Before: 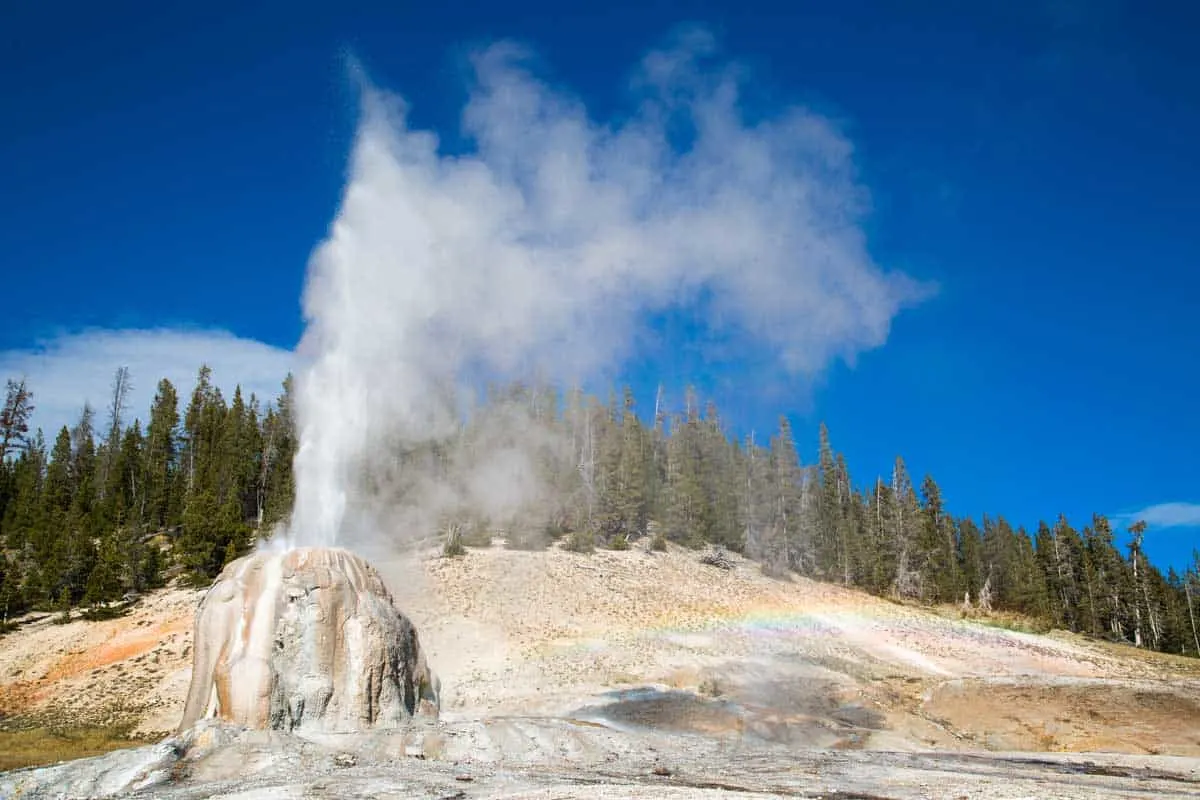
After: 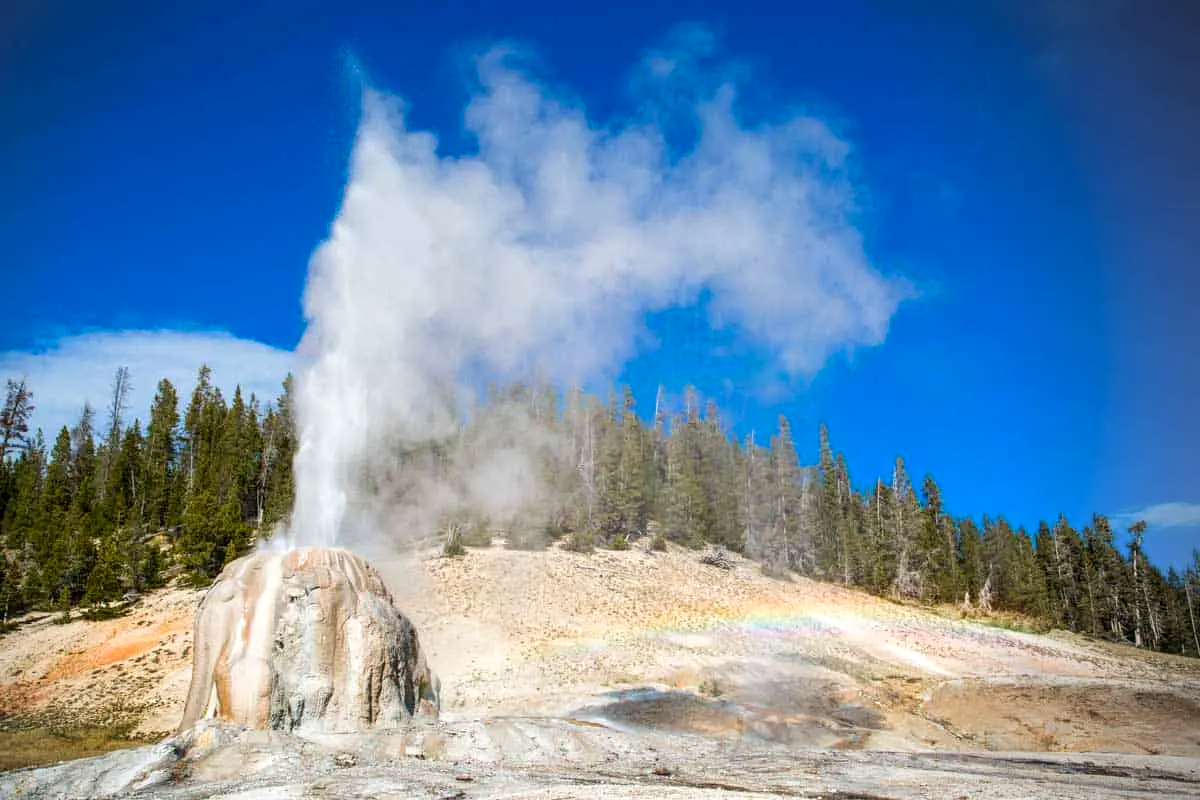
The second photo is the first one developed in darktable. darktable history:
contrast brightness saturation: contrast 0.082, saturation 0.201
levels: levels [0, 0.478, 1]
vignetting: center (-0.122, -0.004)
local contrast: on, module defaults
